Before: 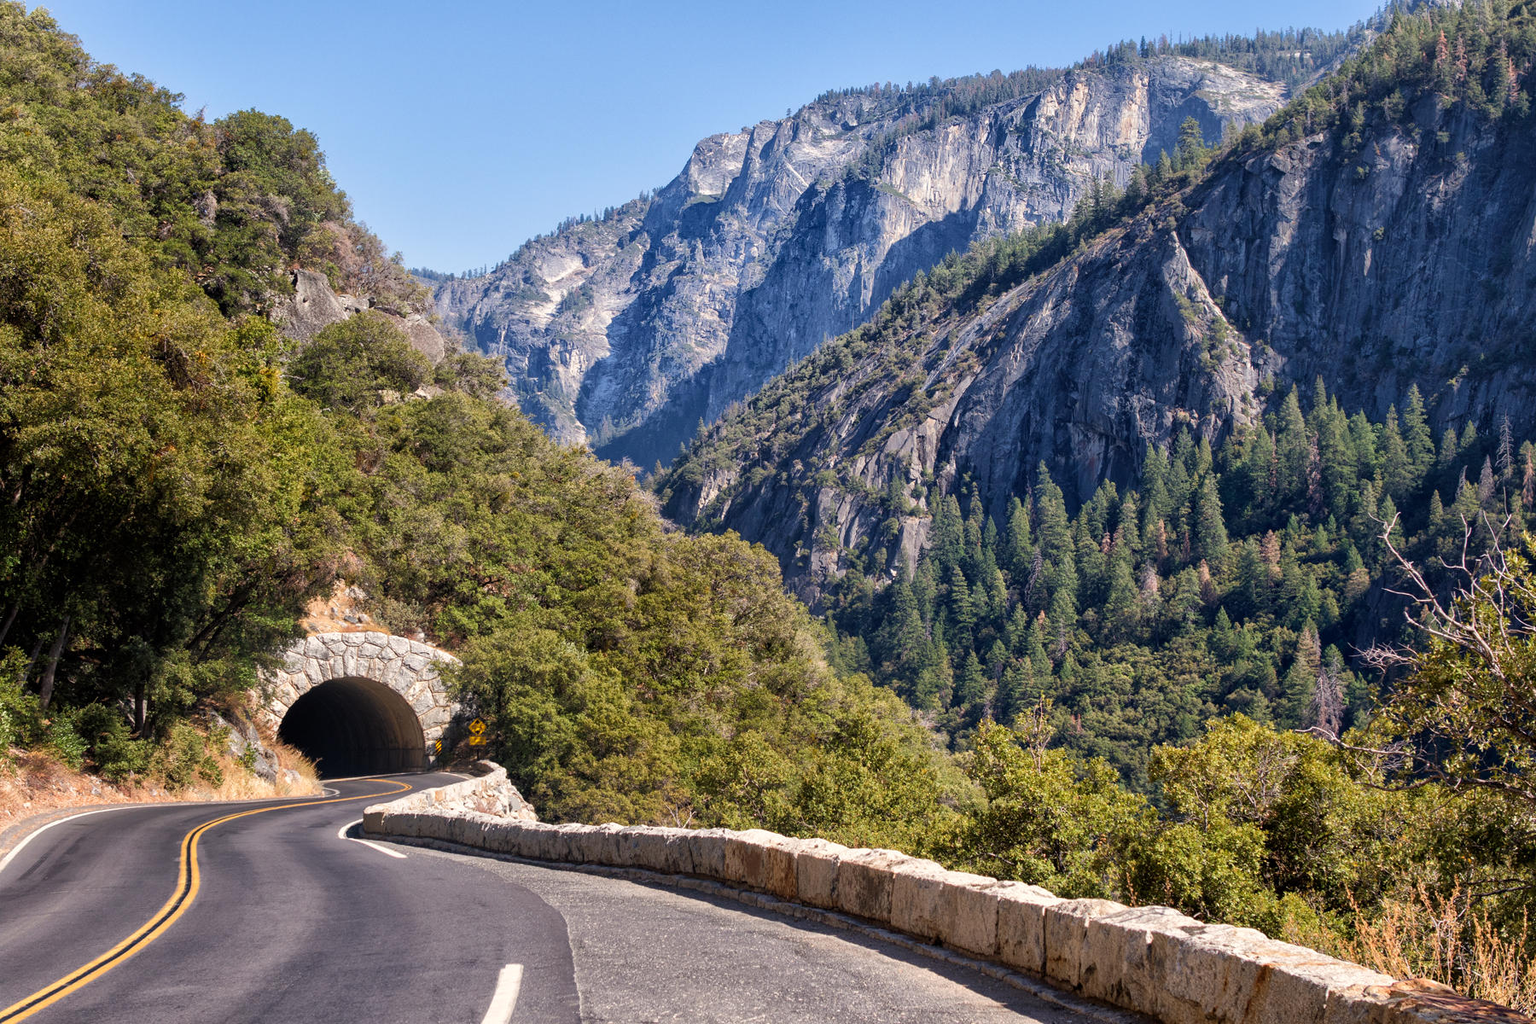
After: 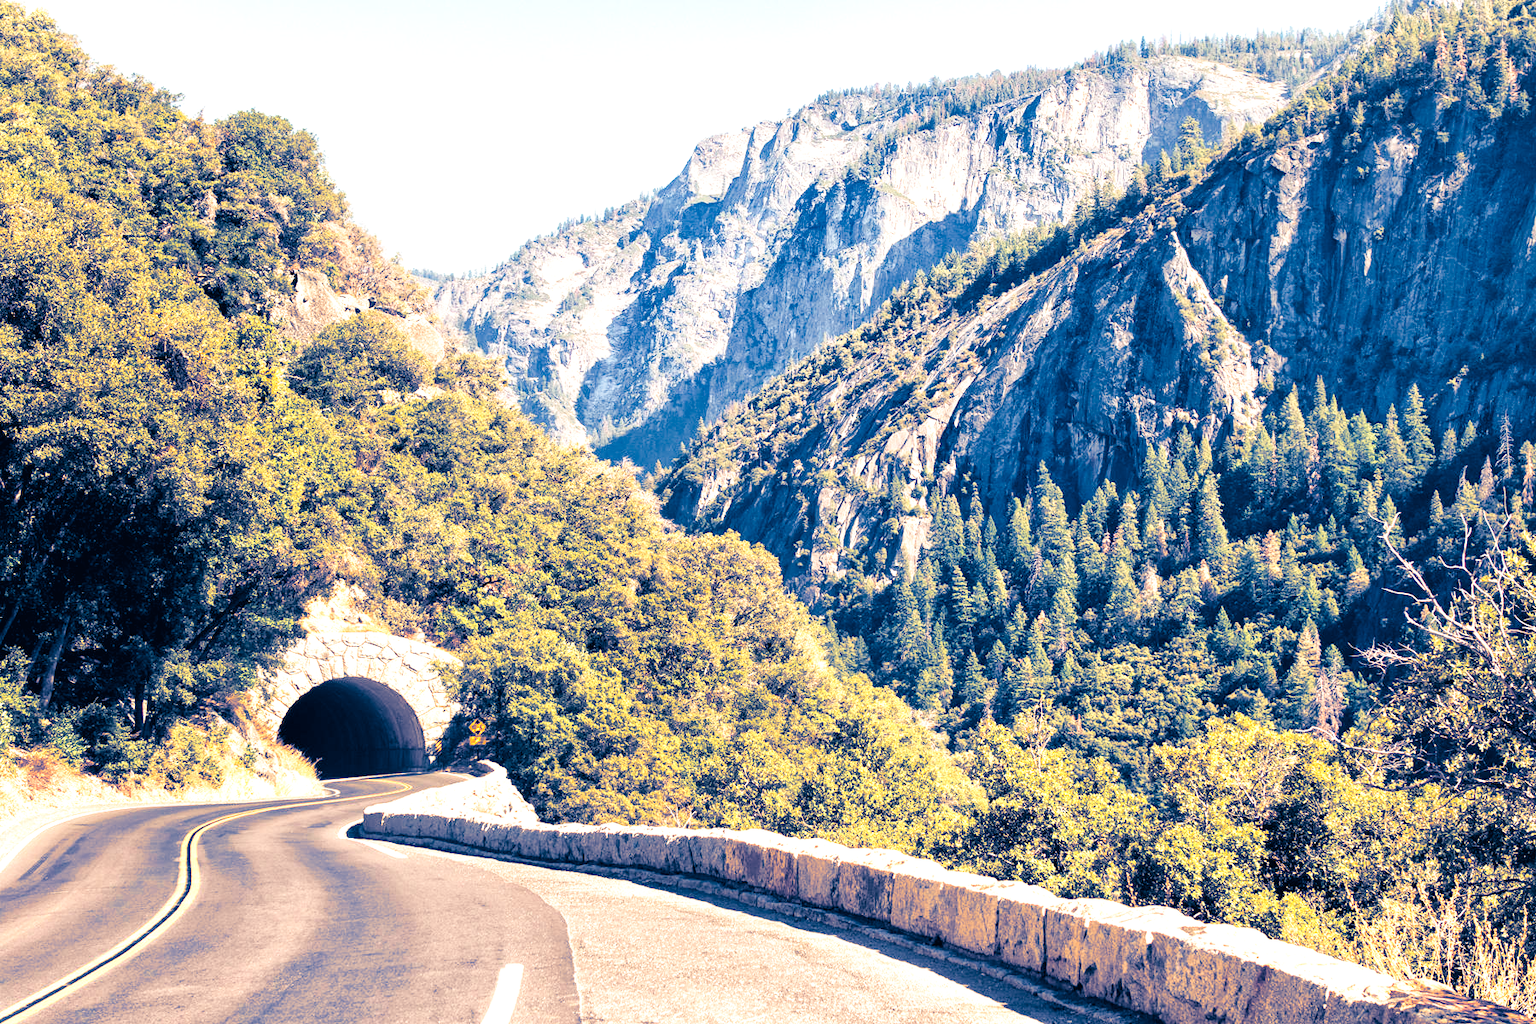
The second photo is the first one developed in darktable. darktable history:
split-toning: shadows › hue 226.8°, shadows › saturation 1, highlights › saturation 0, balance -61.41
exposure: black level correction 0, exposure 1.2 EV, compensate exposure bias true, compensate highlight preservation false
tone curve: curves: ch0 [(0, 0) (0.003, 0.023) (0.011, 0.025) (0.025, 0.029) (0.044, 0.047) (0.069, 0.079) (0.1, 0.113) (0.136, 0.152) (0.177, 0.199) (0.224, 0.26) (0.277, 0.333) (0.335, 0.404) (0.399, 0.48) (0.468, 0.559) (0.543, 0.635) (0.623, 0.713) (0.709, 0.797) (0.801, 0.879) (0.898, 0.953) (1, 1)], preserve colors none
white balance: red 1.123, blue 0.83
